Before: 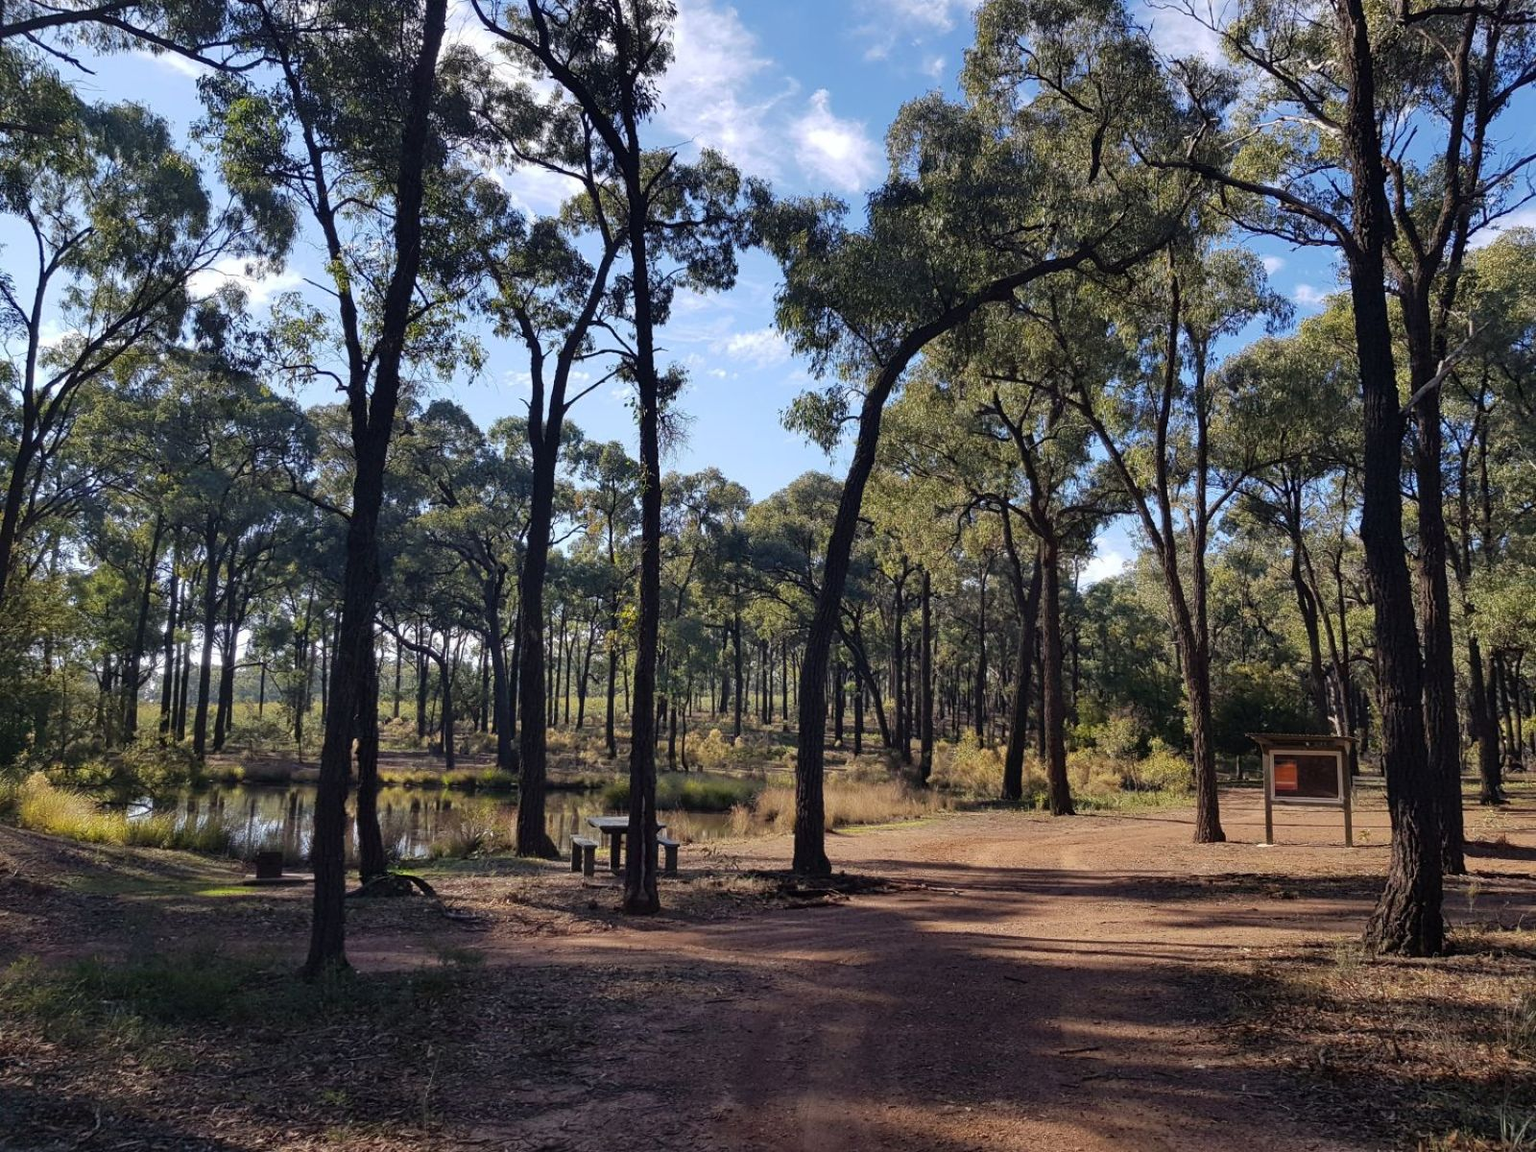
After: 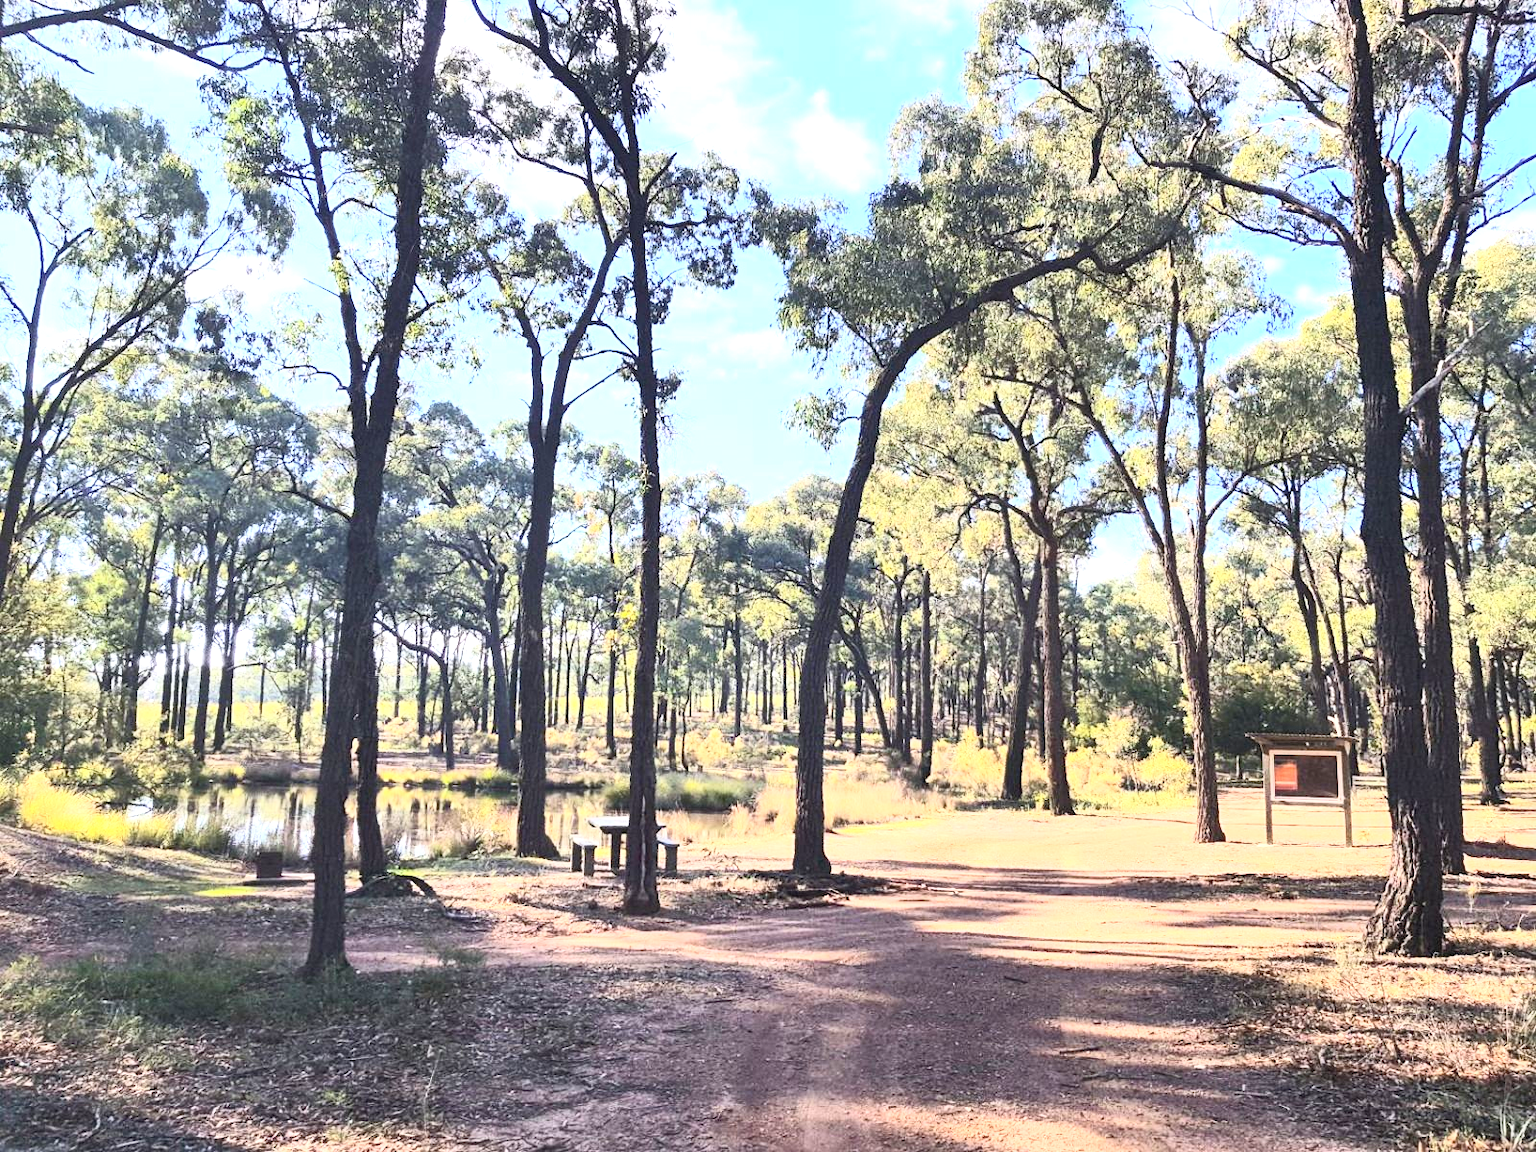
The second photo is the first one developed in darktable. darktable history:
exposure: black level correction 0, exposure 1.55 EV, compensate exposure bias true, compensate highlight preservation false
contrast brightness saturation: contrast 0.39, brightness 0.53
